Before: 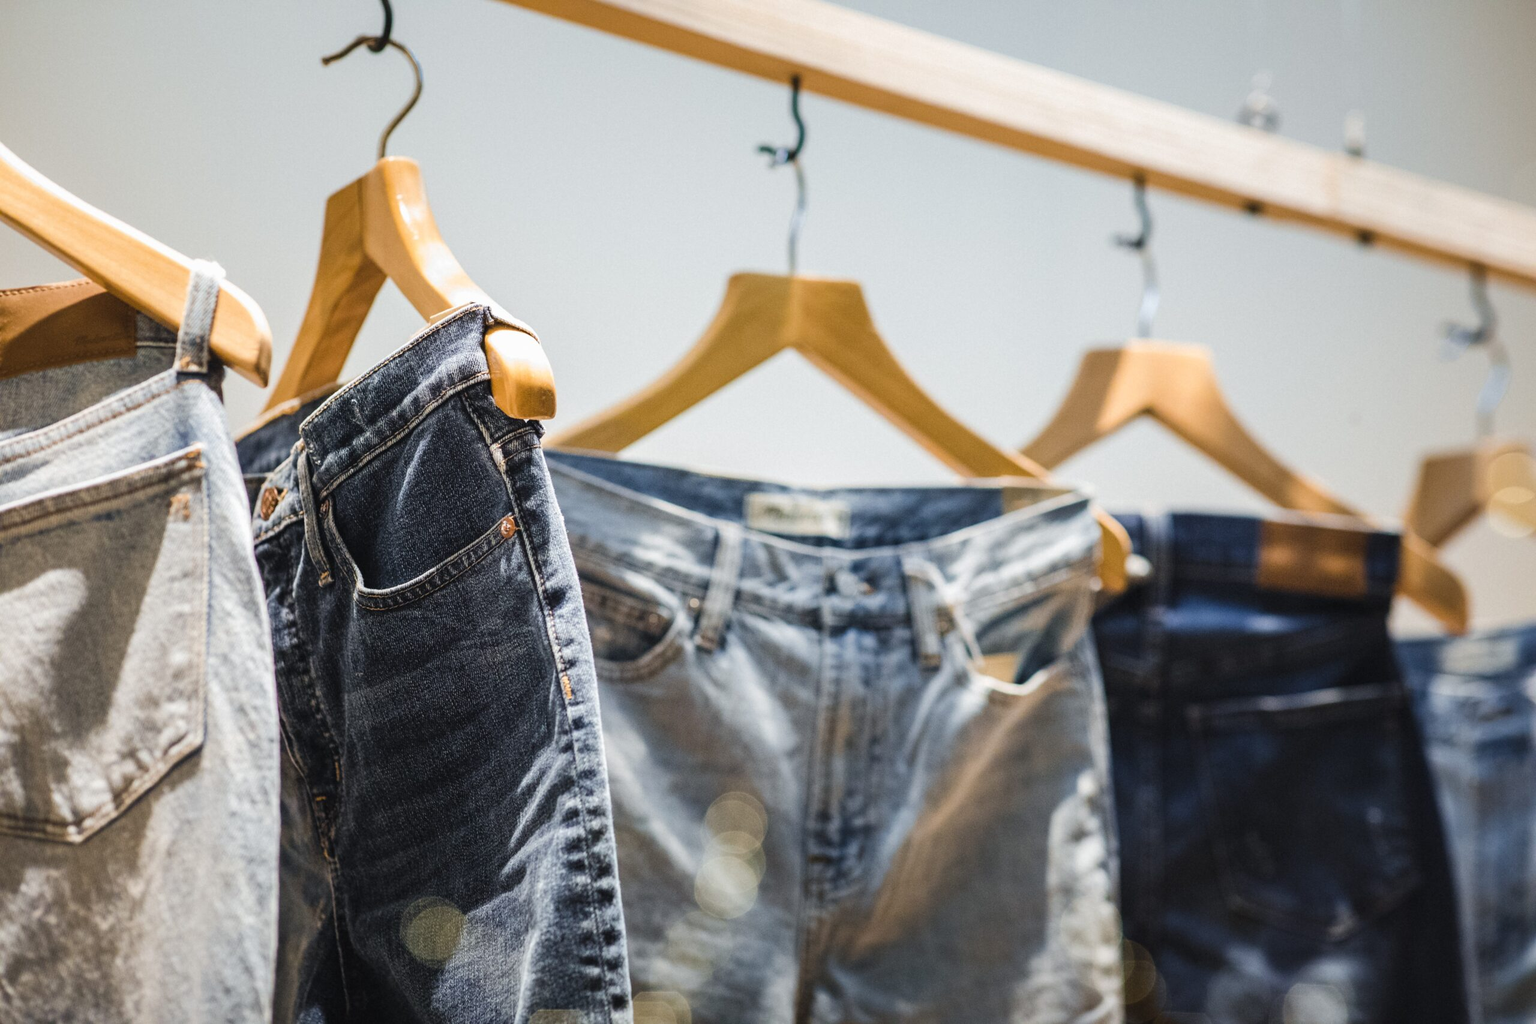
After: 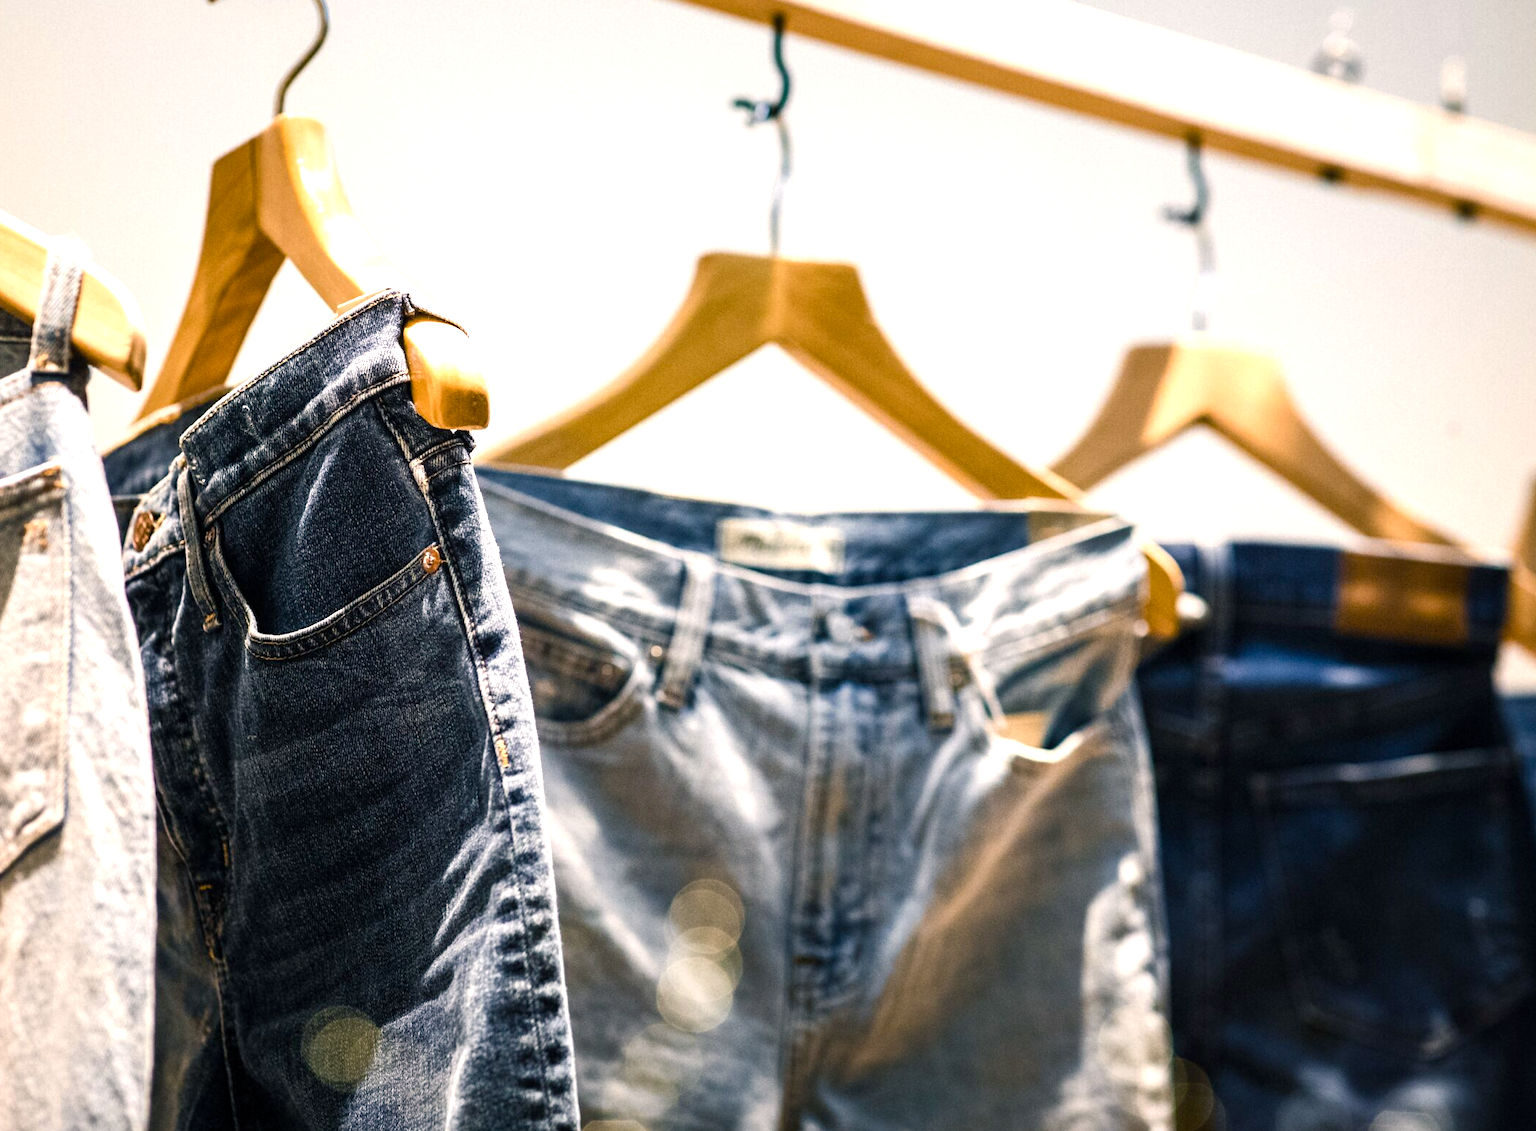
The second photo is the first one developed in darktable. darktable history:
color balance rgb: shadows lift › chroma 2%, shadows lift › hue 185.64°, power › luminance 1.48%, highlights gain › chroma 3%, highlights gain › hue 54.51°, global offset › luminance -0.4%, perceptual saturation grading › highlights -18.47%, perceptual saturation grading › mid-tones 6.62%, perceptual saturation grading › shadows 28.22%, perceptual brilliance grading › highlights 15.68%, perceptual brilliance grading › shadows -14.29%, global vibrance 25.96%, contrast 6.45%
crop: left 9.807%, top 6.259%, right 7.334%, bottom 2.177%
tone equalizer: on, module defaults
